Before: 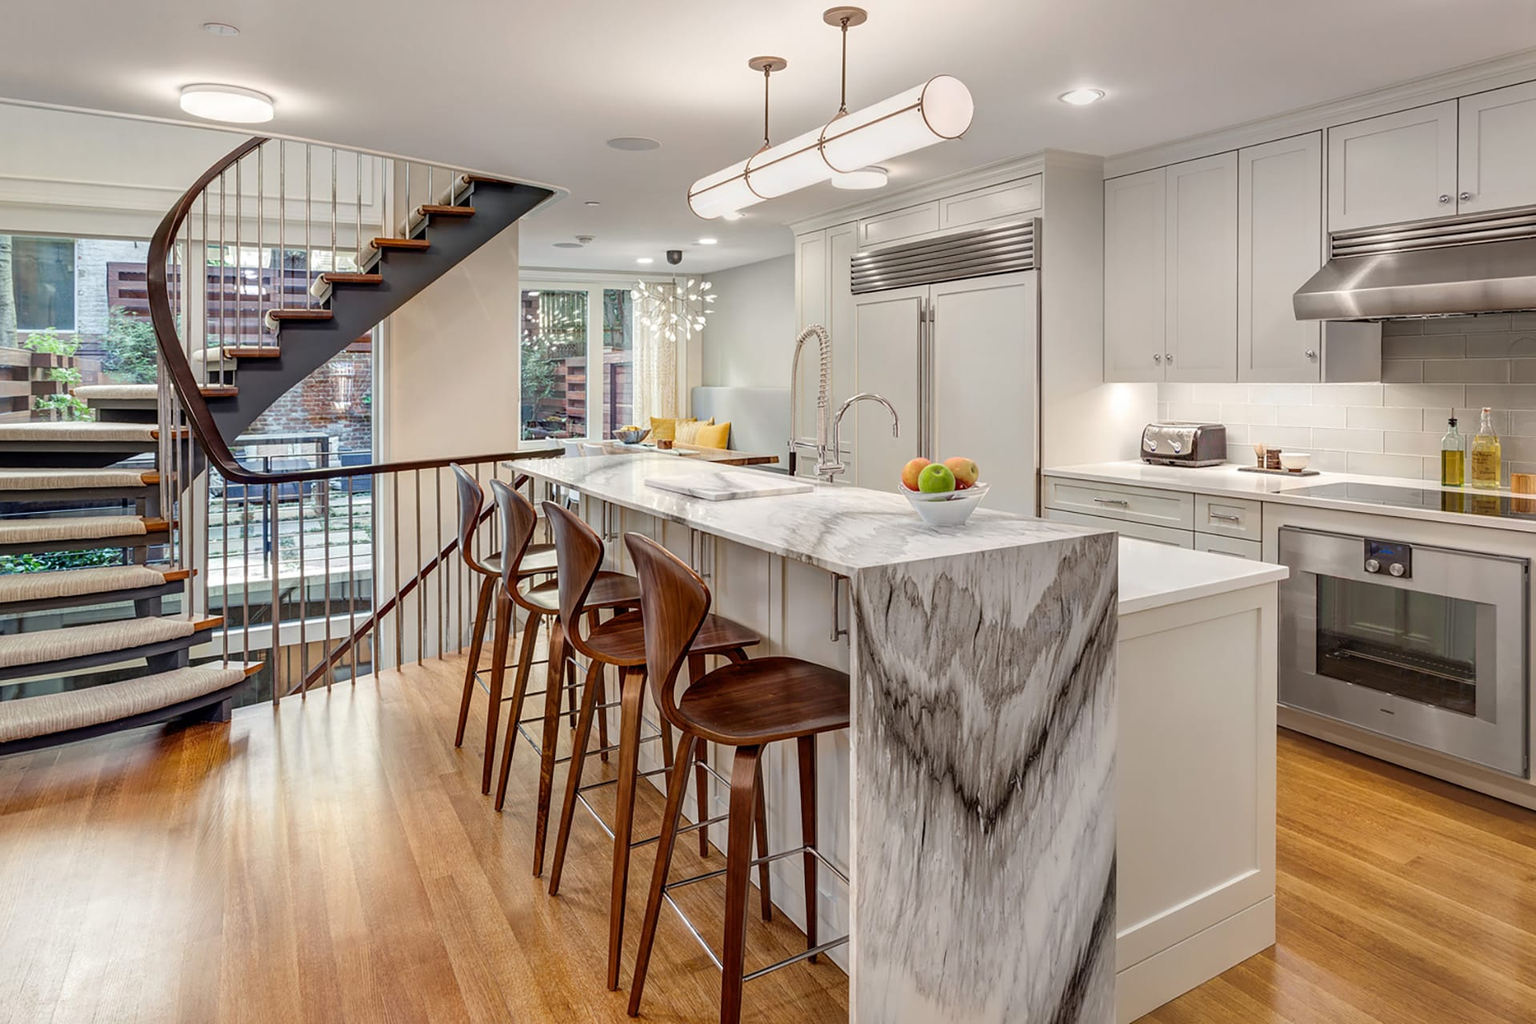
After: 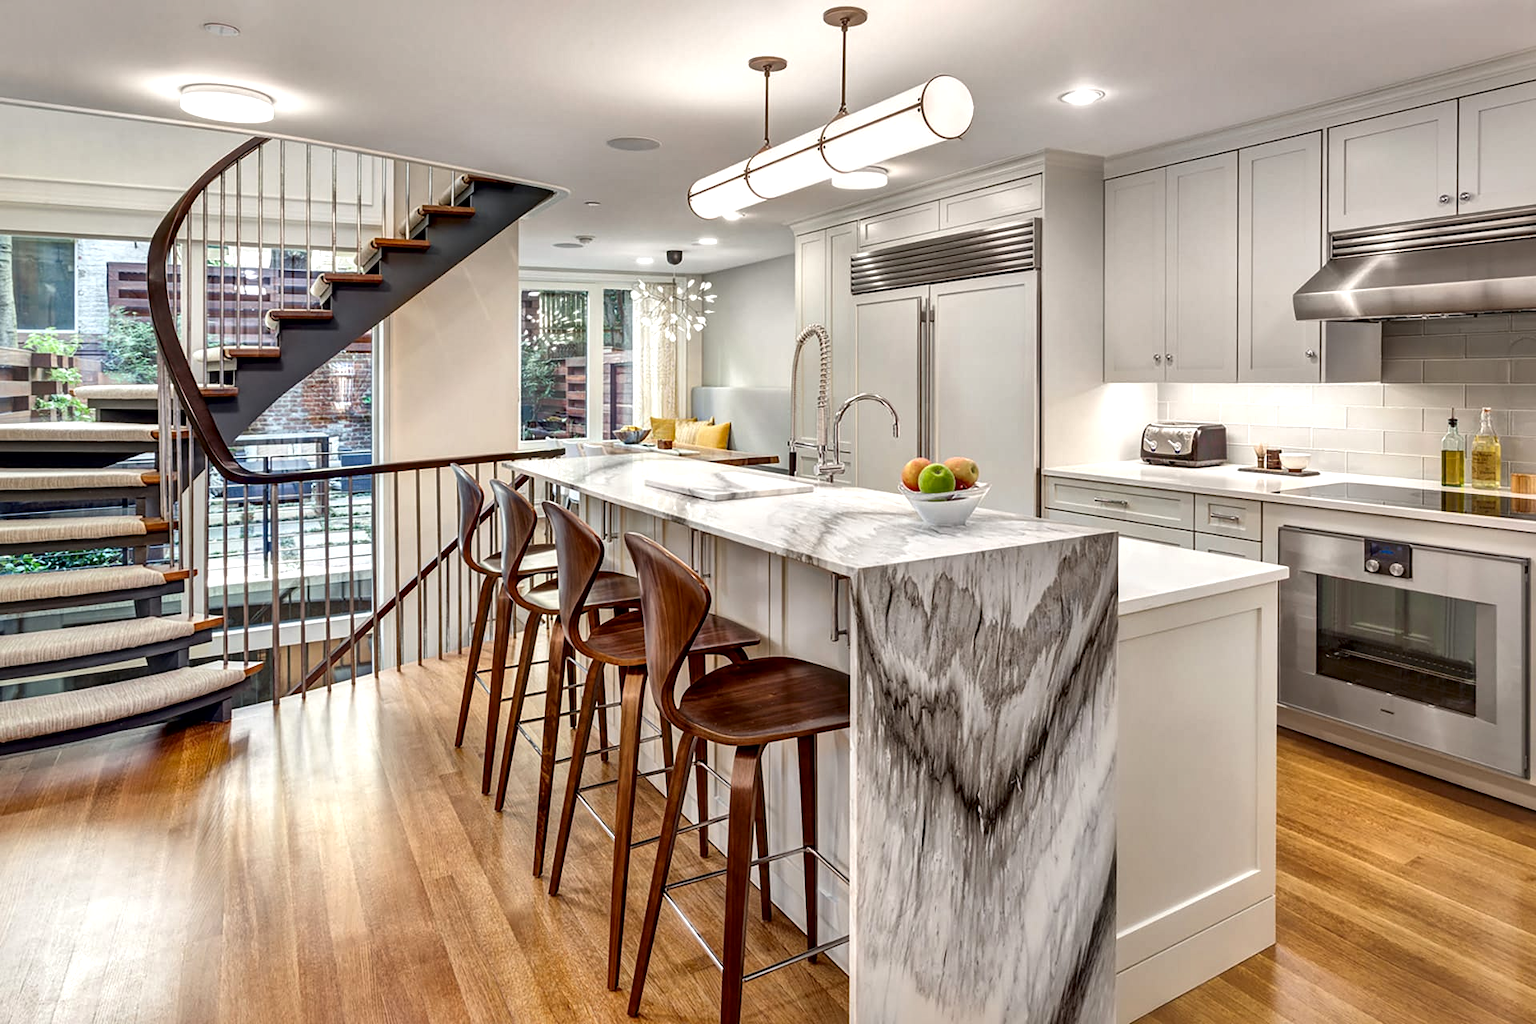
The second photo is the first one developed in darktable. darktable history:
exposure: exposure 0.202 EV, compensate highlight preservation false
local contrast: mode bilateral grid, contrast 26, coarseness 60, detail 152%, midtone range 0.2
shadows and highlights: shadows 36.69, highlights -28.15, soften with gaussian
